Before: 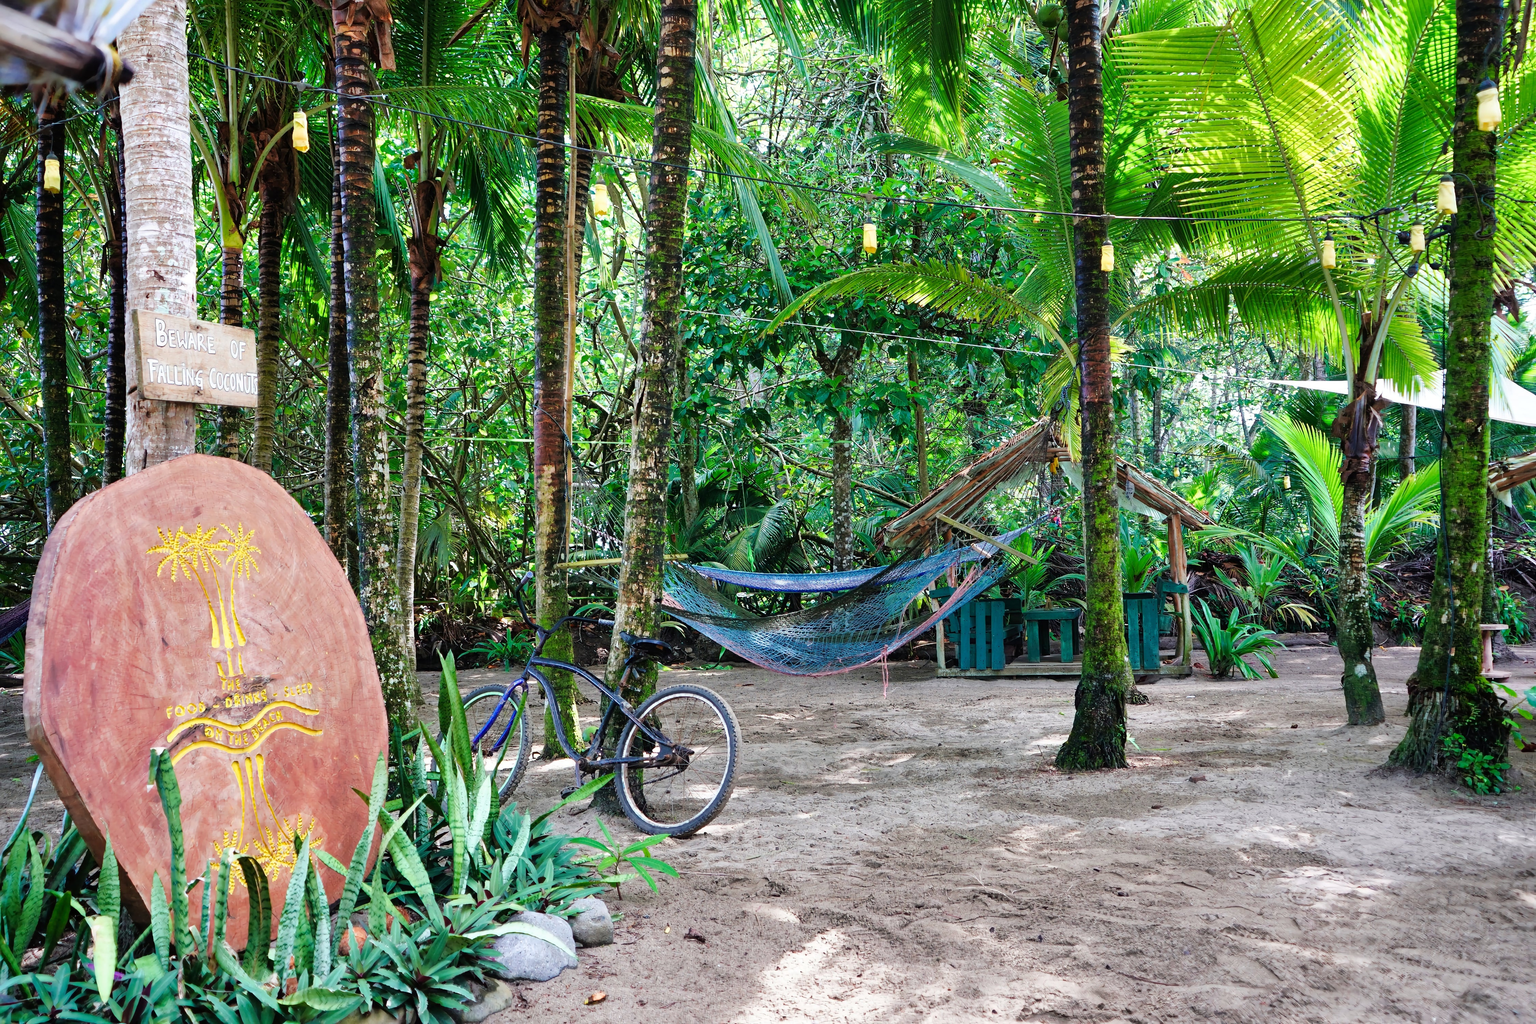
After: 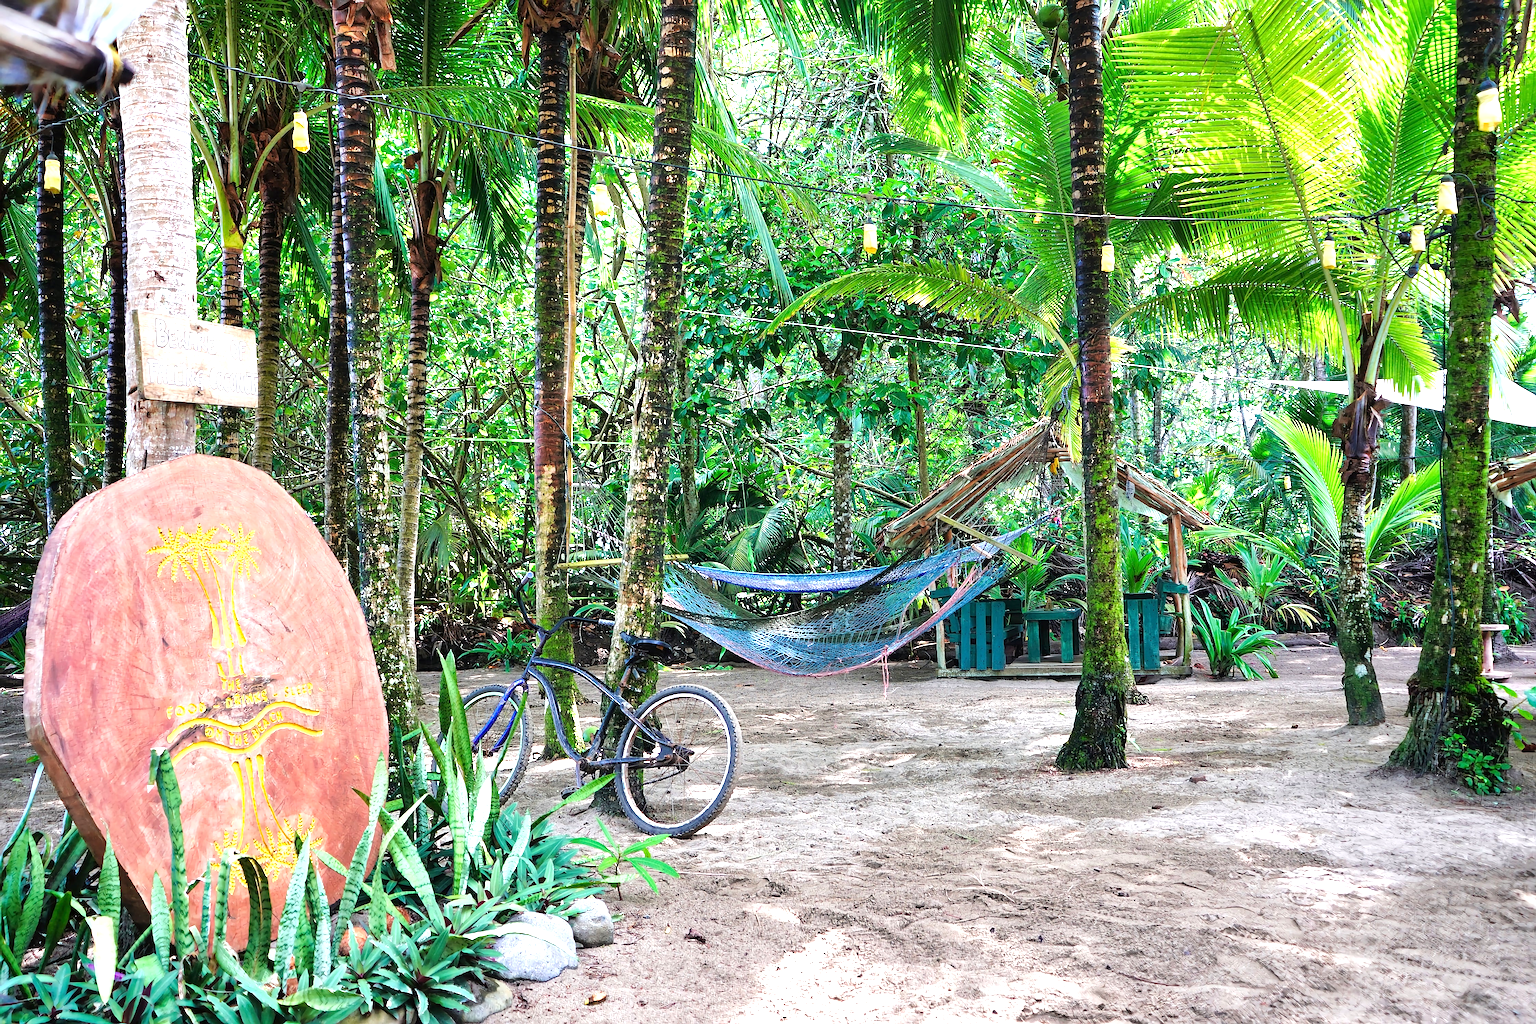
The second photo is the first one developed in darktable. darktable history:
exposure: exposure 0.722 EV, compensate highlight preservation false
sharpen: on, module defaults
